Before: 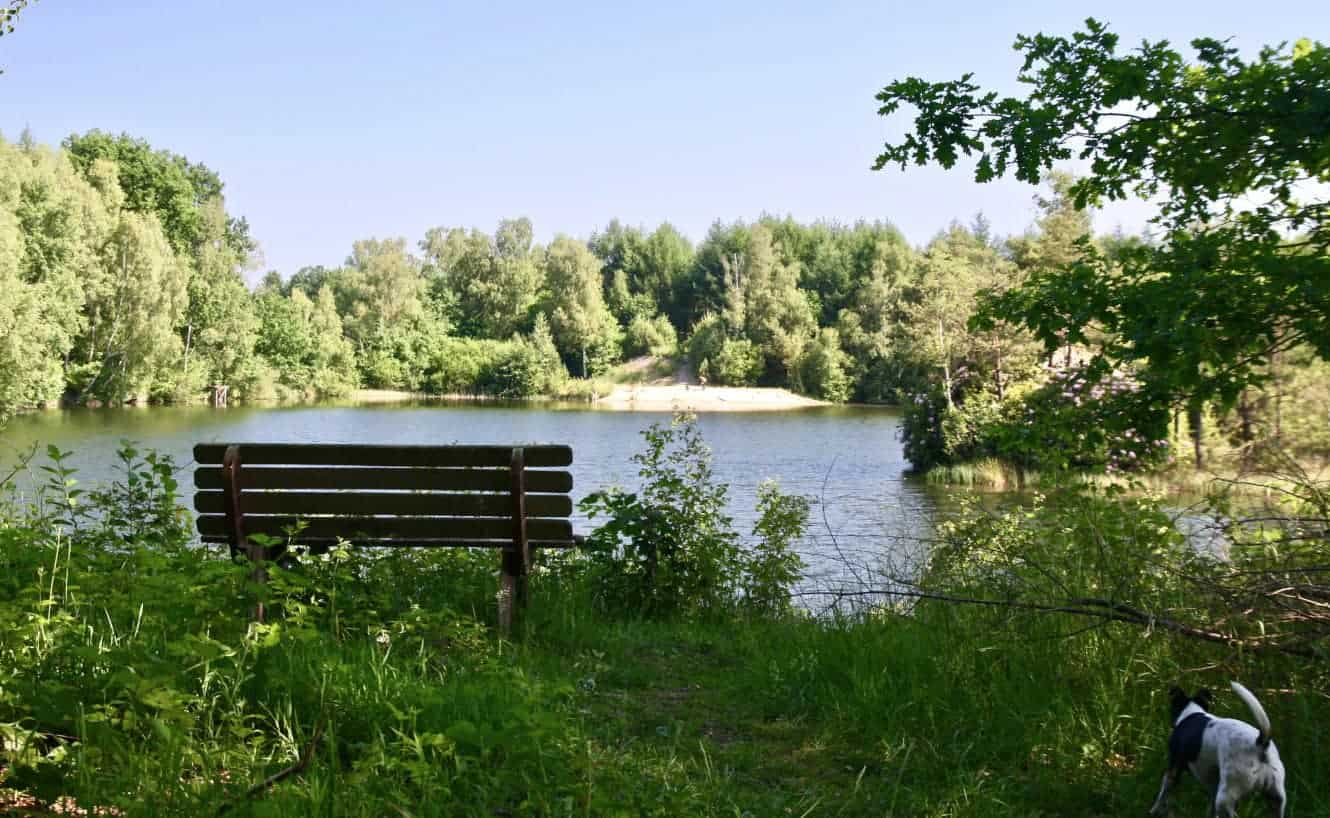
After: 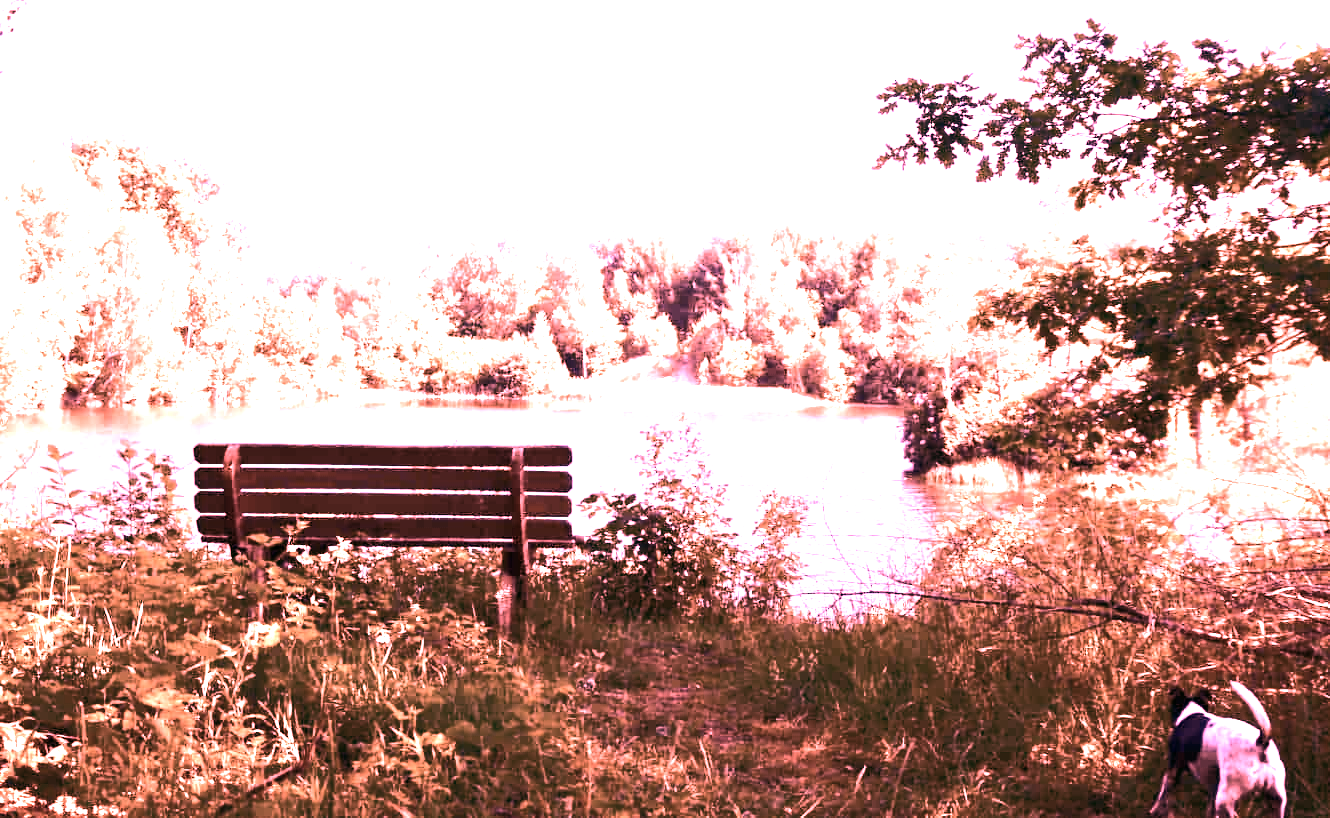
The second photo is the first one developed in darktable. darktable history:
tone equalizer: -8 EV -0.001 EV, -7 EV 0.001 EV, -6 EV -0.002 EV, -5 EV -0.003 EV, -4 EV -0.062 EV, -3 EV -0.222 EV, -2 EV -0.267 EV, -1 EV 0.105 EV, +0 EV 0.303 EV
white balance: red 4.26, blue 1.802
color calibration: illuminant as shot in camera, x 0.37, y 0.382, temperature 4313.32 K
contrast brightness saturation: contrast 0.1, saturation -0.36
